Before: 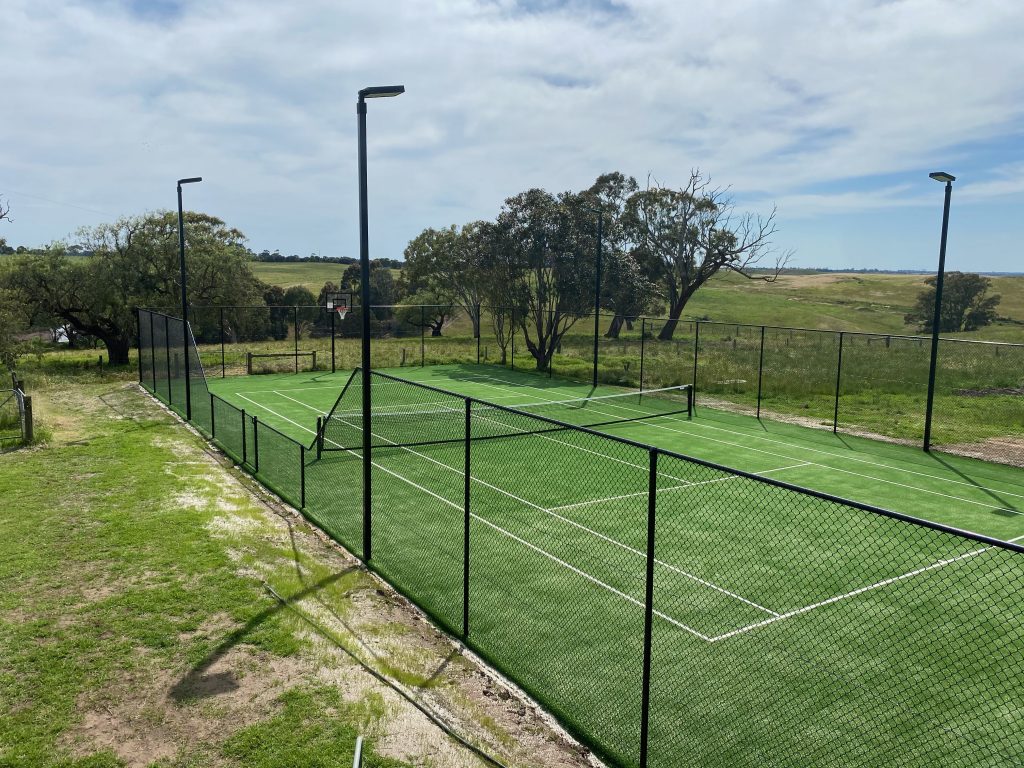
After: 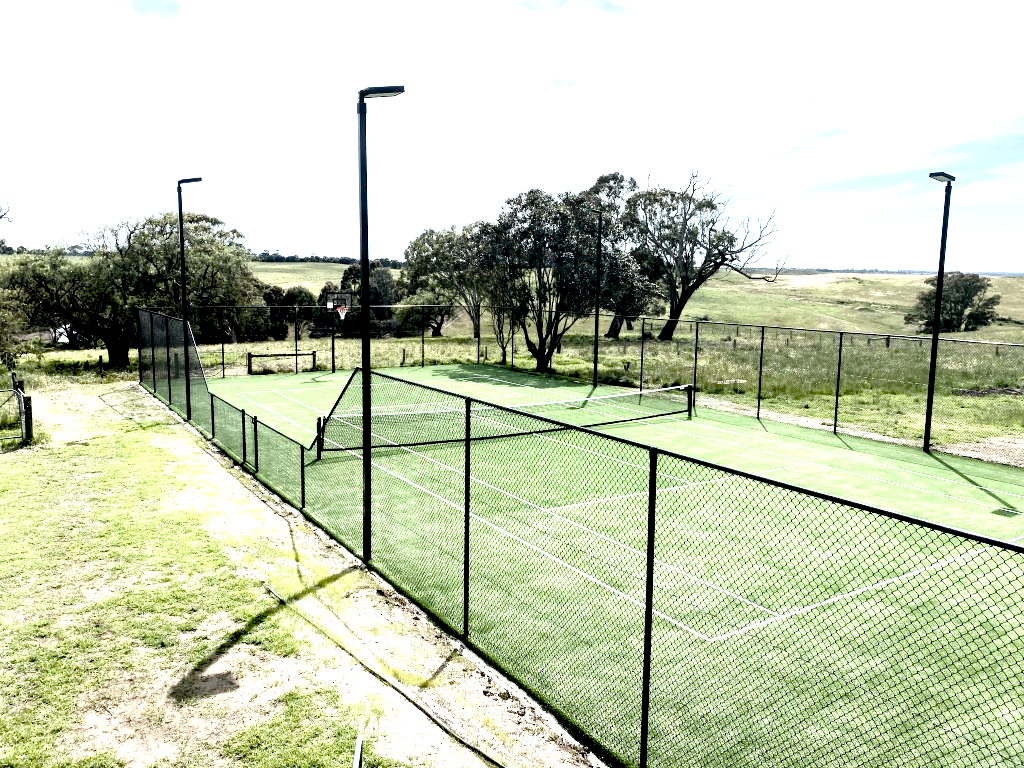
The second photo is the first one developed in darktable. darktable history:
exposure: black level correction 0.016, exposure 1.774 EV, compensate highlight preservation false
rgb levels: preserve colors sum RGB, levels [[0.038, 0.433, 0.934], [0, 0.5, 1], [0, 0.5, 1]]
contrast brightness saturation: contrast 0.19, brightness -0.24, saturation 0.11
color zones: curves: ch0 [(0, 0.6) (0.129, 0.585) (0.193, 0.596) (0.429, 0.5) (0.571, 0.5) (0.714, 0.5) (0.857, 0.5) (1, 0.6)]; ch1 [(0, 0.453) (0.112, 0.245) (0.213, 0.252) (0.429, 0.233) (0.571, 0.231) (0.683, 0.242) (0.857, 0.296) (1, 0.453)]
